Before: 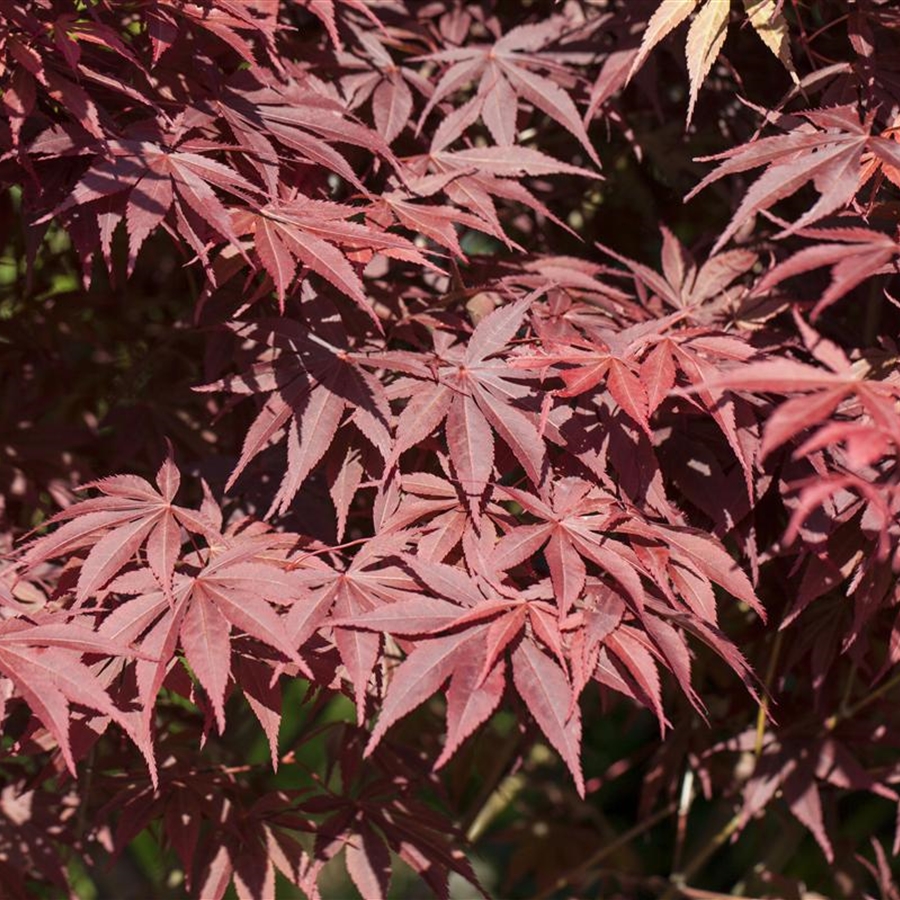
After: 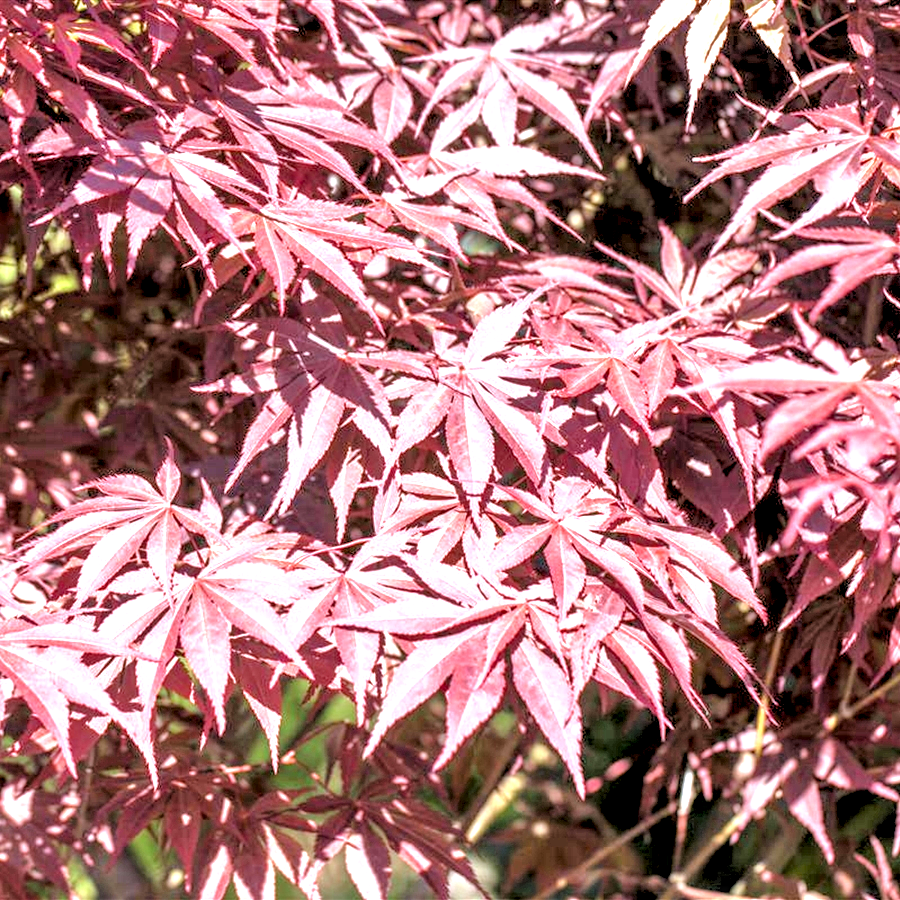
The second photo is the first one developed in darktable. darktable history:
exposure: black level correction 0, exposure 1.2 EV, compensate highlight preservation false
local contrast: detail 160%
white balance: red 1.004, blue 1.096
rgb levels: levels [[0.013, 0.434, 0.89], [0, 0.5, 1], [0, 0.5, 1]]
tone equalizer: -7 EV 0.15 EV, -6 EV 0.6 EV, -5 EV 1.15 EV, -4 EV 1.33 EV, -3 EV 1.15 EV, -2 EV 0.6 EV, -1 EV 0.15 EV, mask exposure compensation -0.5 EV
